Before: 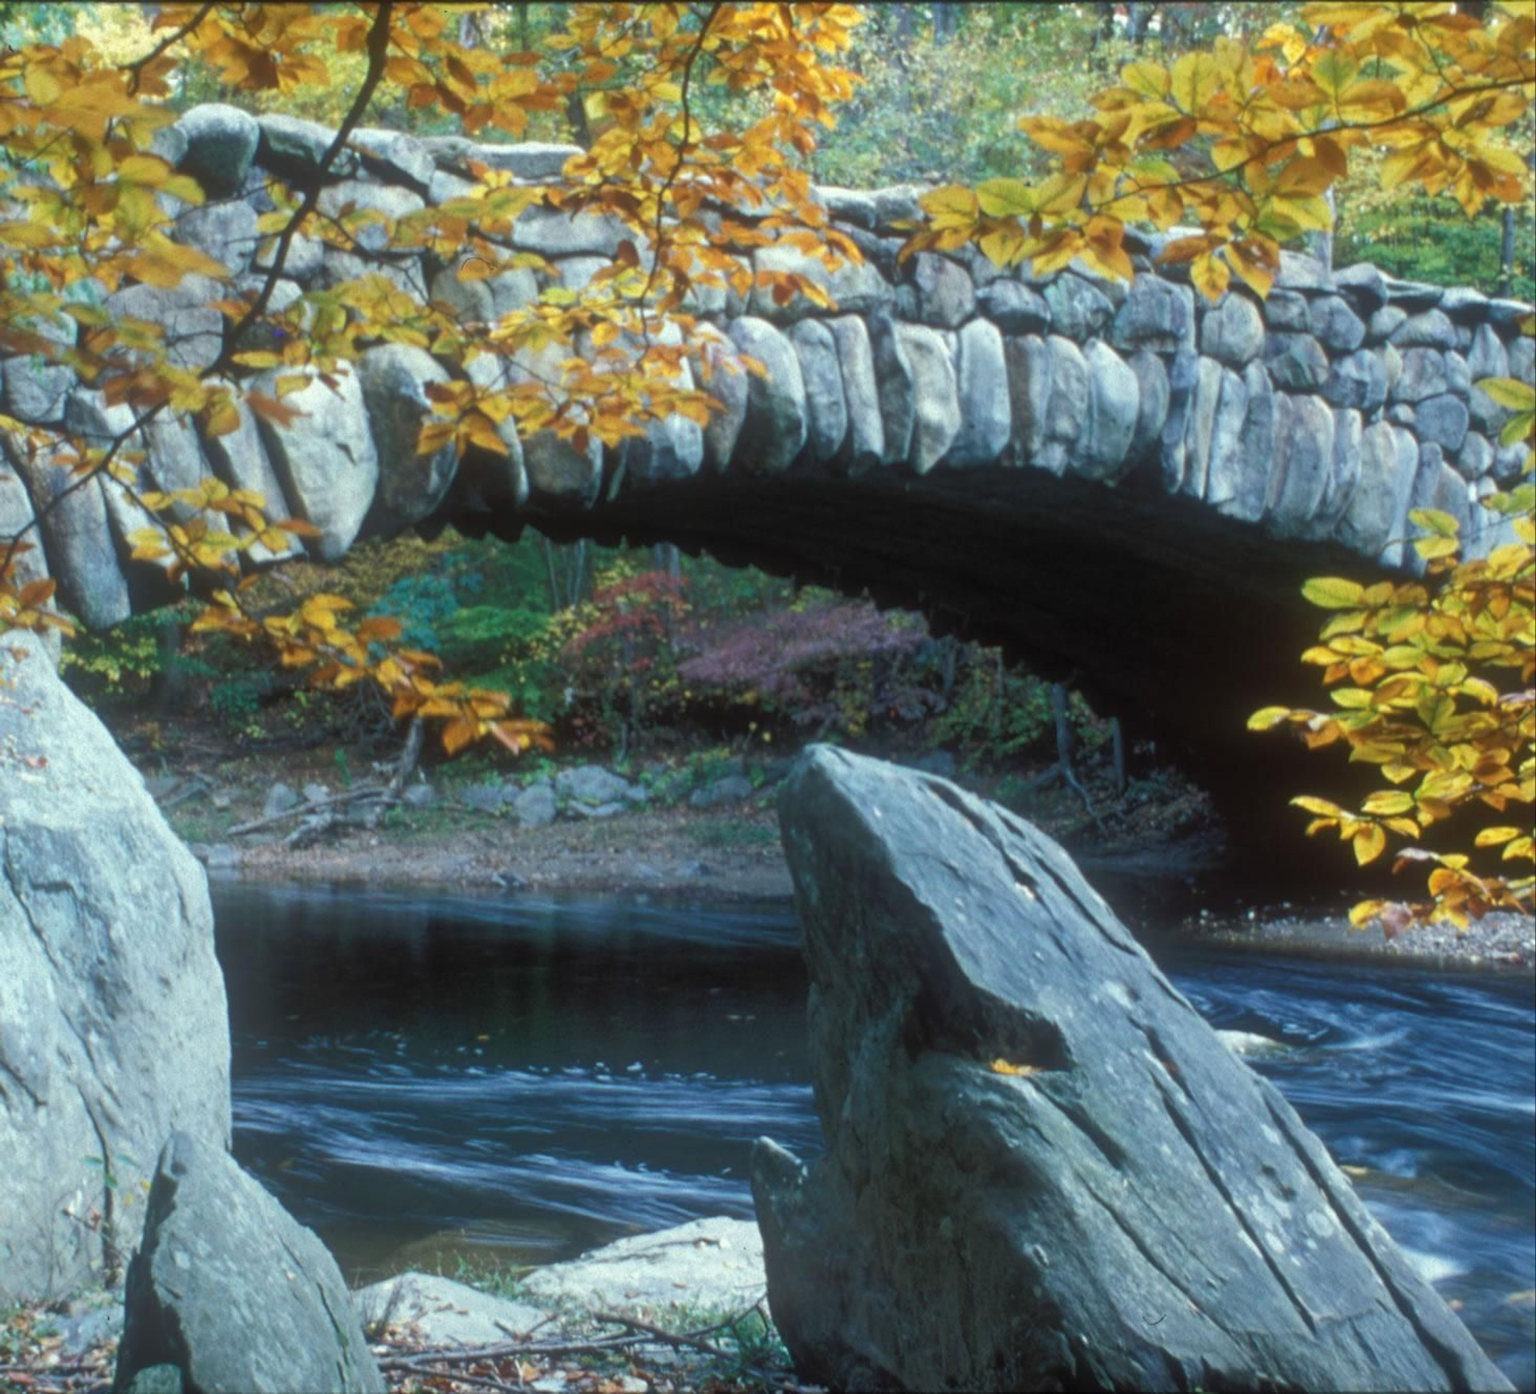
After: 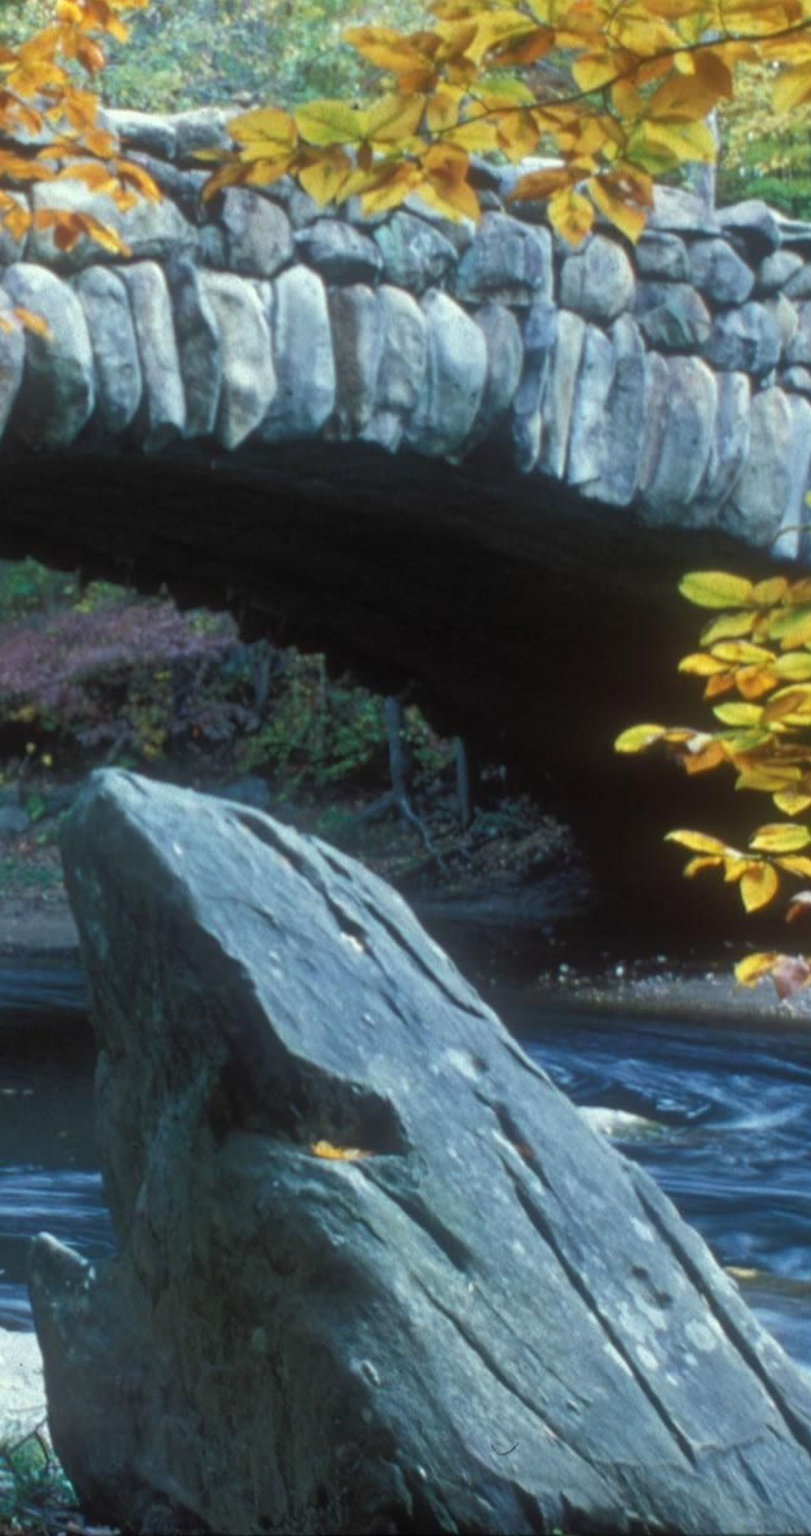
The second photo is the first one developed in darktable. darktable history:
crop: left 47.362%, top 6.76%, right 7.894%
